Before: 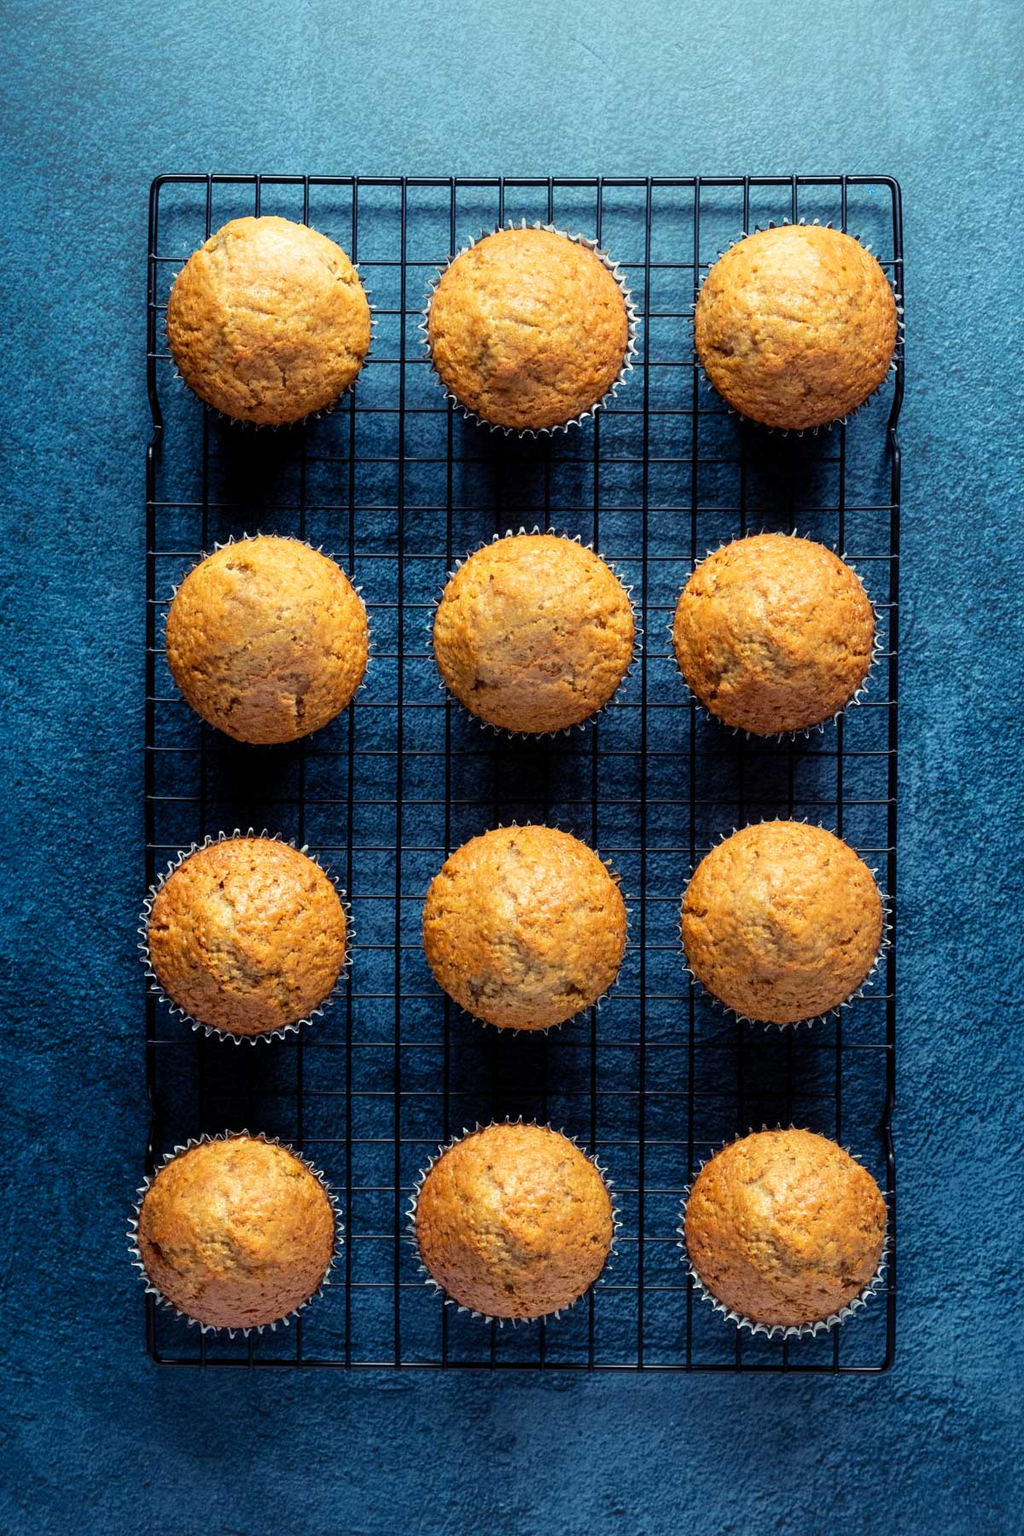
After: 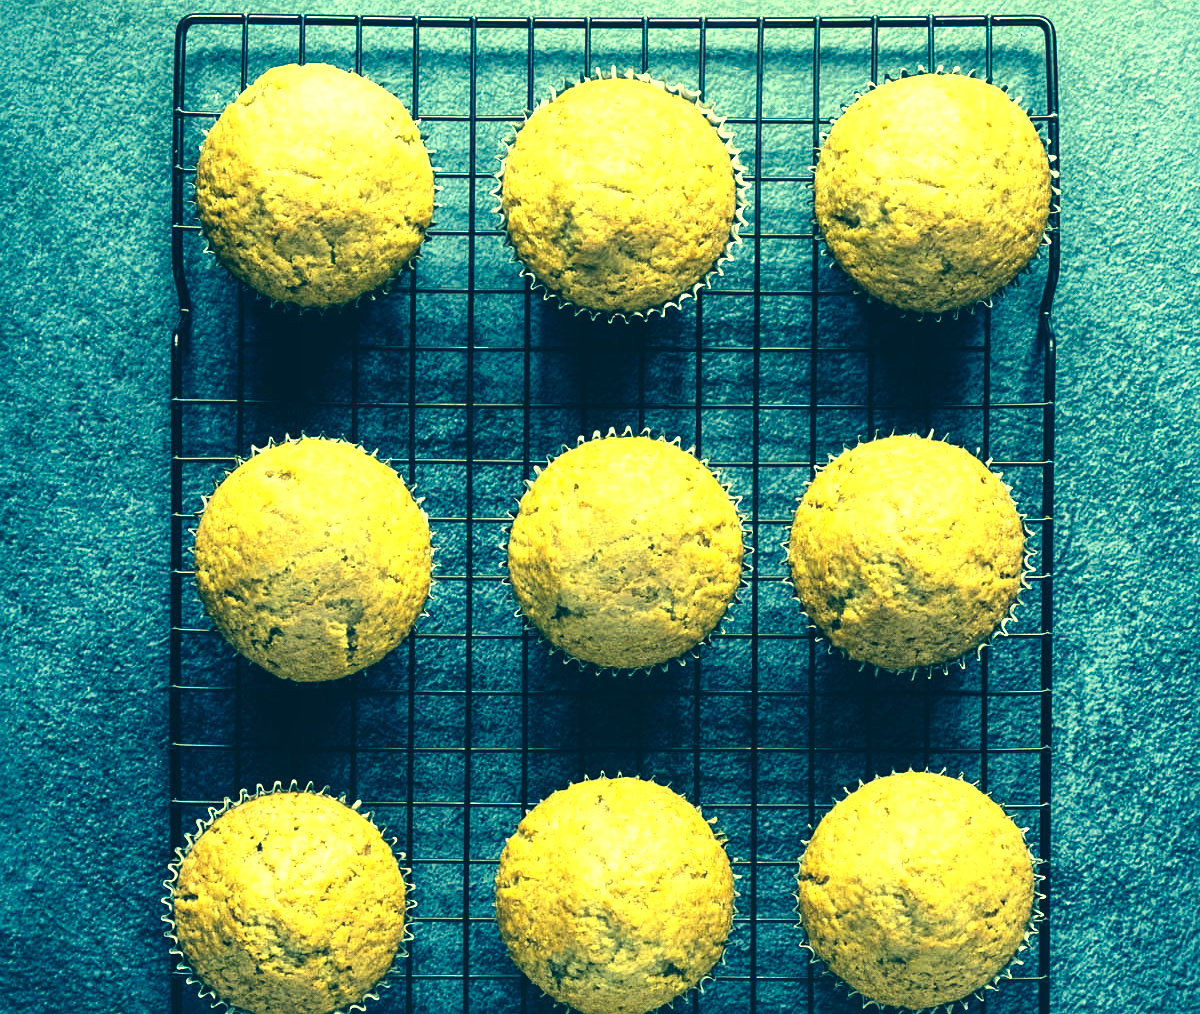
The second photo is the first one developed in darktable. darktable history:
color correction: highlights a* -16.11, highlights b* 39.81, shadows a* -39.74, shadows b* -26.46
crop and rotate: top 10.578%, bottom 33.081%
local contrast: mode bilateral grid, contrast 100, coarseness 99, detail 165%, midtone range 0.2
exposure: black level correction -0.005, exposure 1.008 EV, compensate exposure bias true, compensate highlight preservation false
sharpen: amount 0.203
color zones: curves: ch0 [(0.018, 0.548) (0.197, 0.654) (0.425, 0.447) (0.605, 0.658) (0.732, 0.579)]; ch1 [(0.105, 0.531) (0.224, 0.531) (0.386, 0.39) (0.618, 0.456) (0.732, 0.456) (0.956, 0.421)]; ch2 [(0.039, 0.583) (0.215, 0.465) (0.399, 0.544) (0.465, 0.548) (0.614, 0.447) (0.724, 0.43) (0.882, 0.623) (0.956, 0.632)], mix -91.65%
contrast brightness saturation: contrast 0.101, saturation -0.369
